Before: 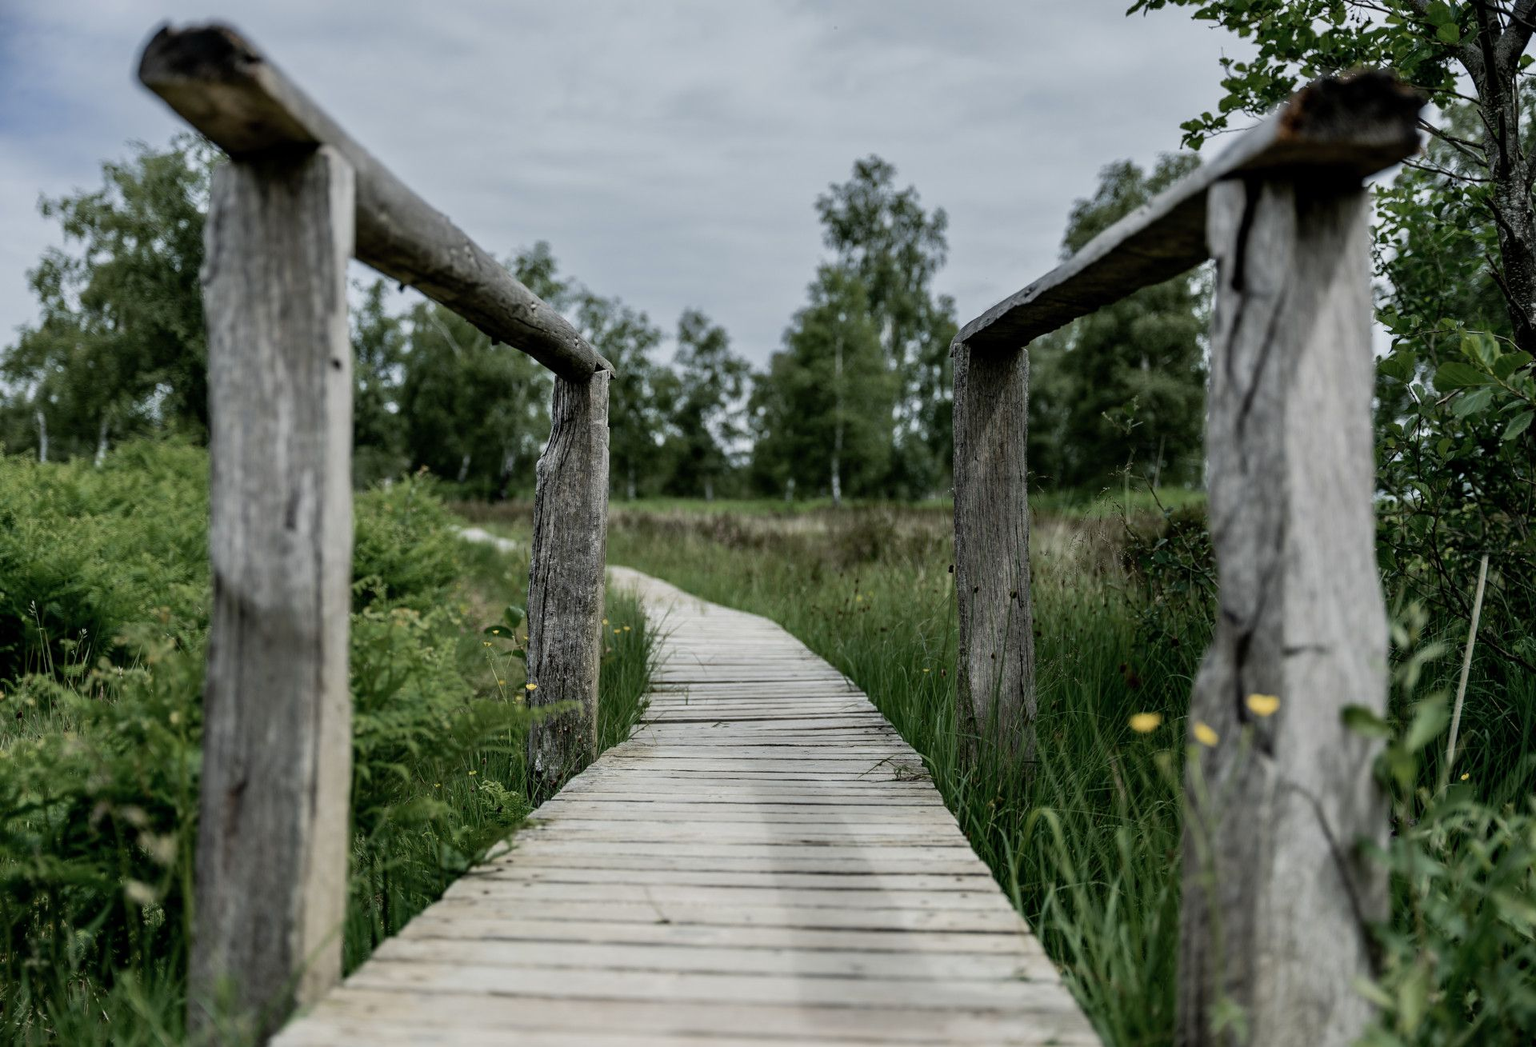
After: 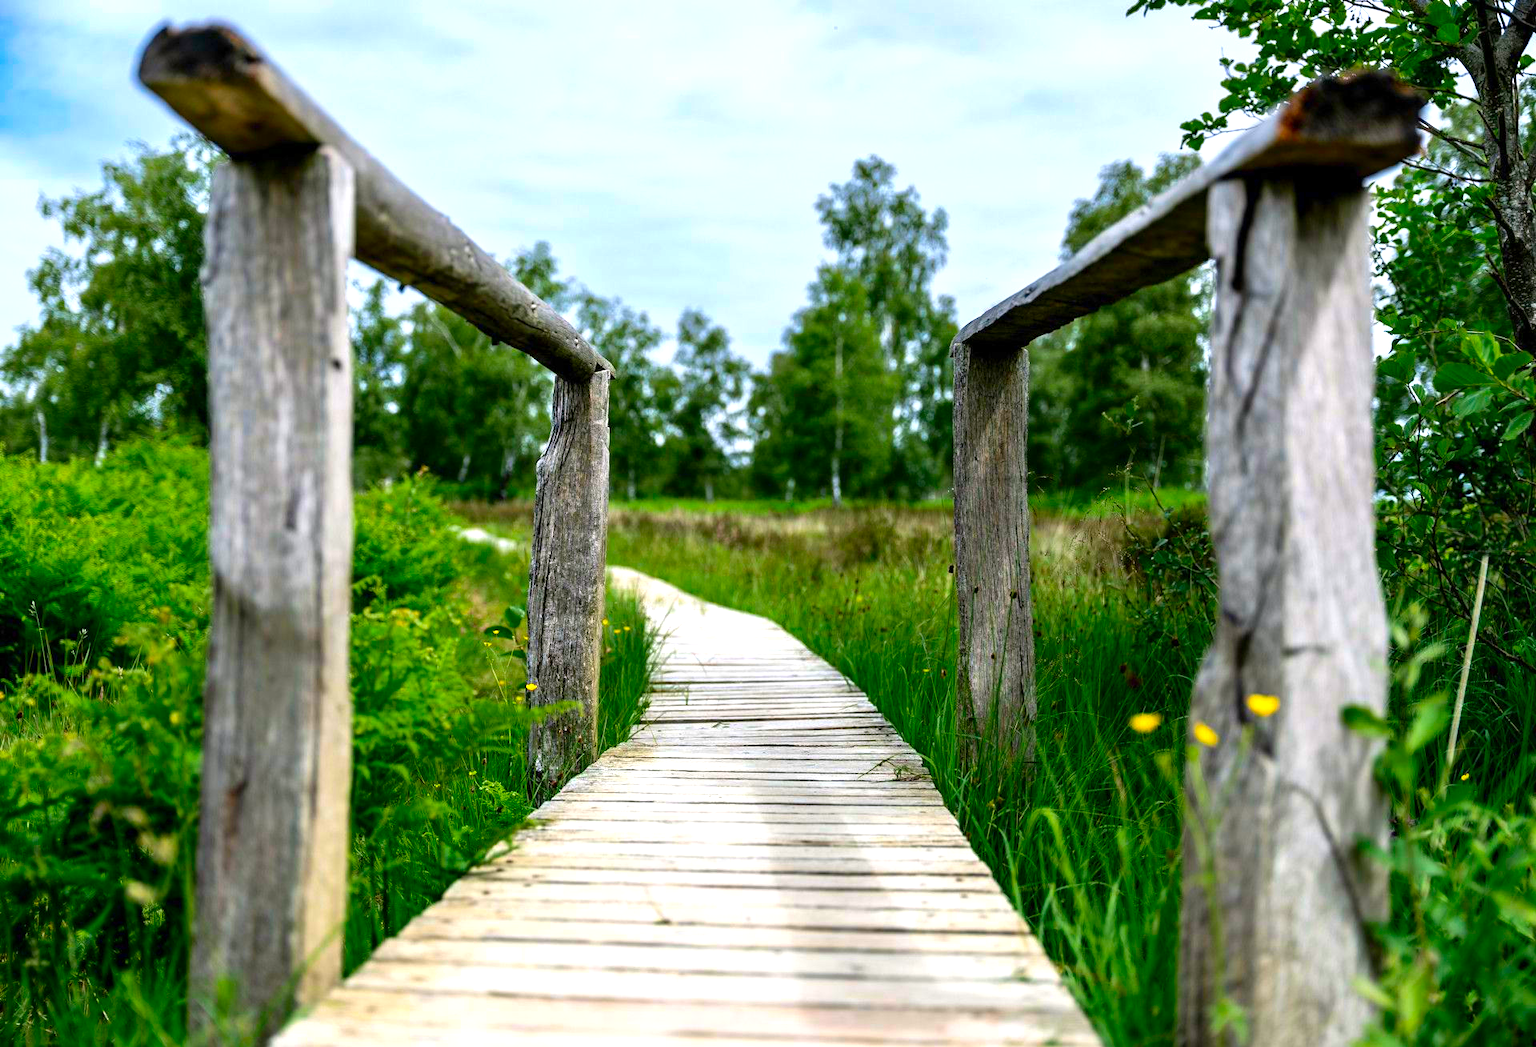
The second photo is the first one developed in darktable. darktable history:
tone equalizer: -8 EV -1.08 EV, -7 EV -0.99 EV, -6 EV -0.84 EV, -5 EV -0.557 EV, -3 EV 0.59 EV, -2 EV 0.867 EV, -1 EV 1.01 EV, +0 EV 1.06 EV, smoothing diameter 24.84%, edges refinement/feathering 7.84, preserve details guided filter
color correction: highlights a* 1.67, highlights b* -1.85, saturation 2.44
shadows and highlights: shadows 25.39, highlights -25.48
